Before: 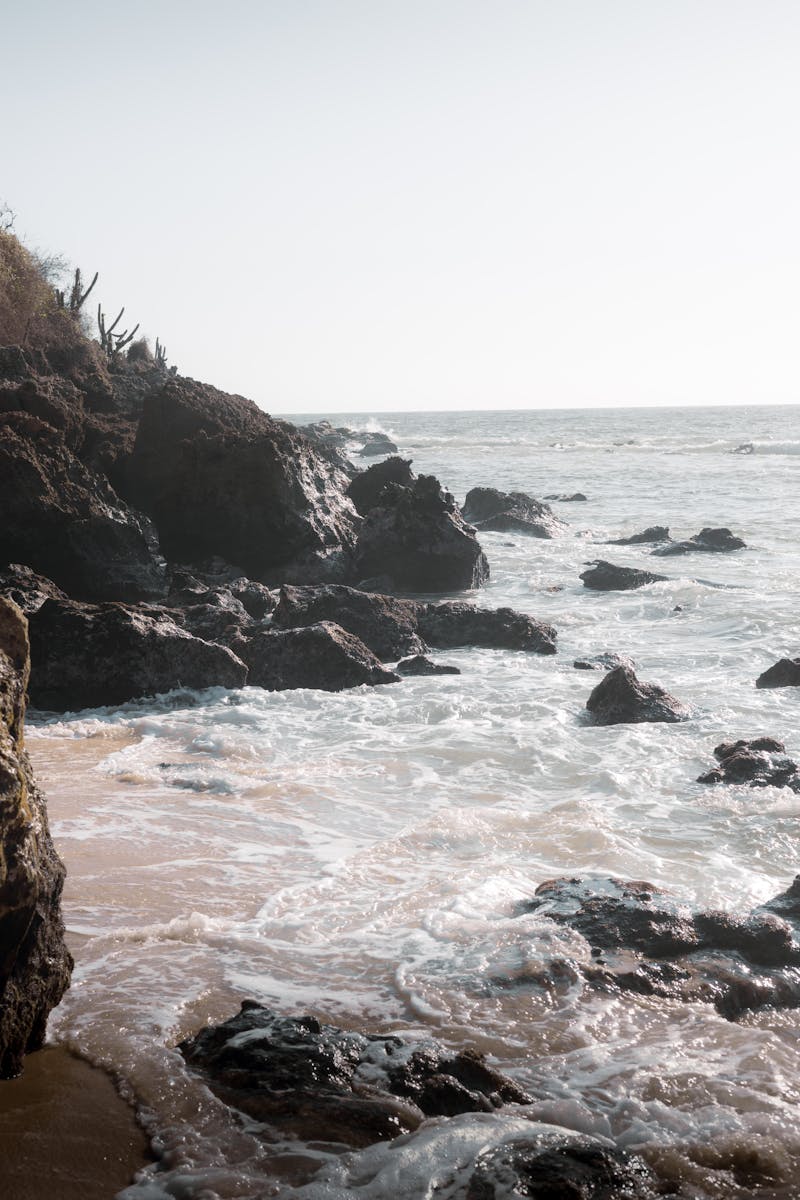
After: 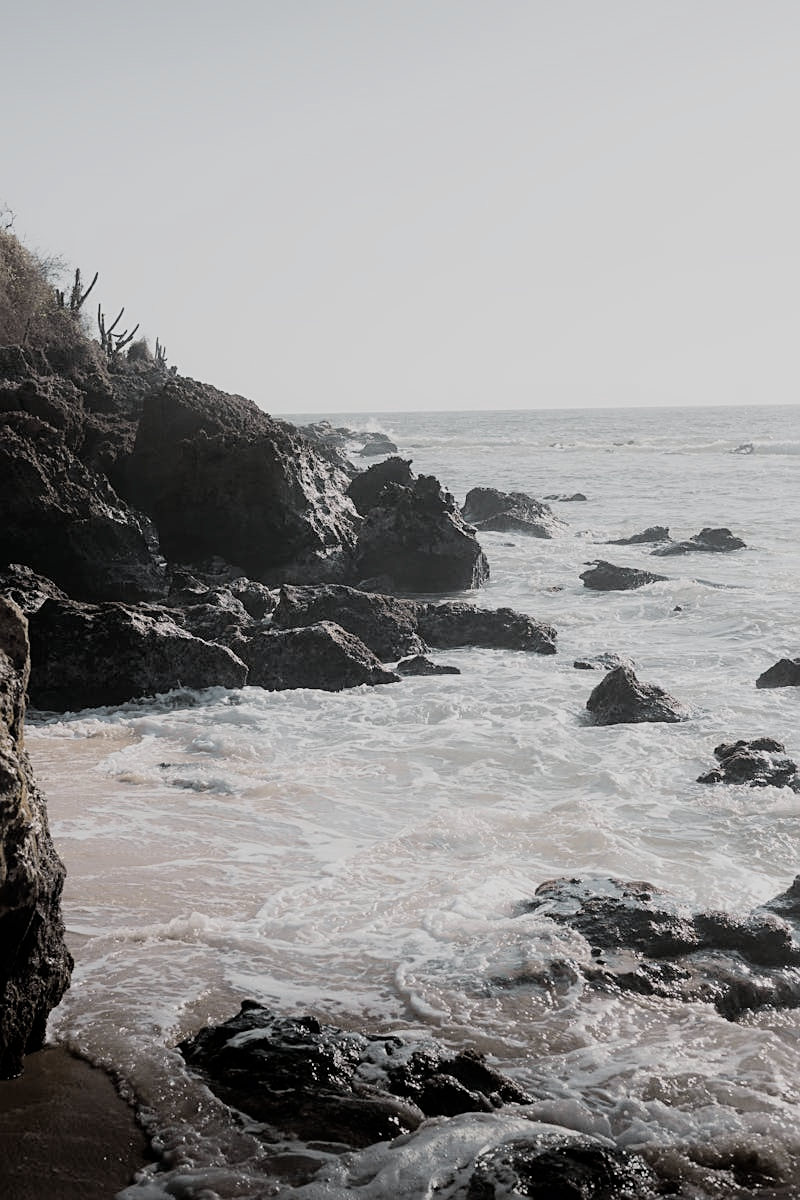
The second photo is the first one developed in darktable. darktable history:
filmic rgb: black relative exposure -7.65 EV, white relative exposure 4.56 EV, hardness 3.61, color science v6 (2022)
color correction: saturation 0.57
sharpen: on, module defaults
